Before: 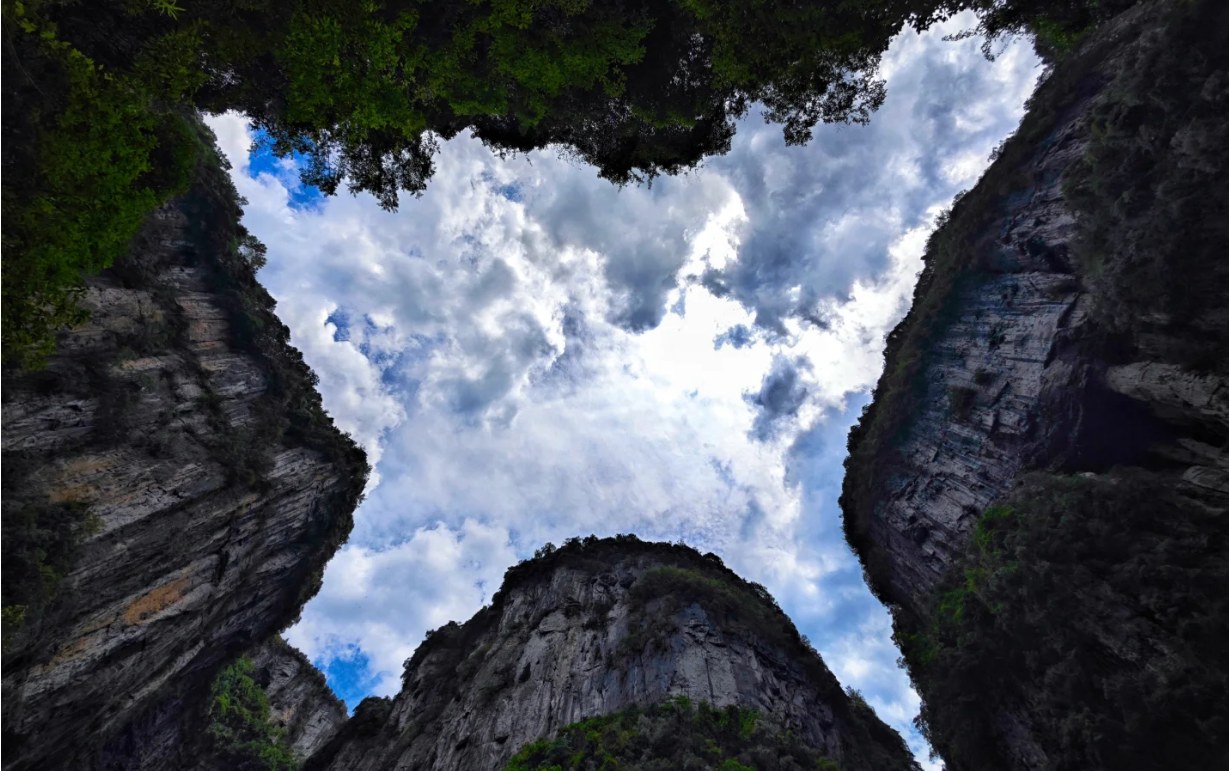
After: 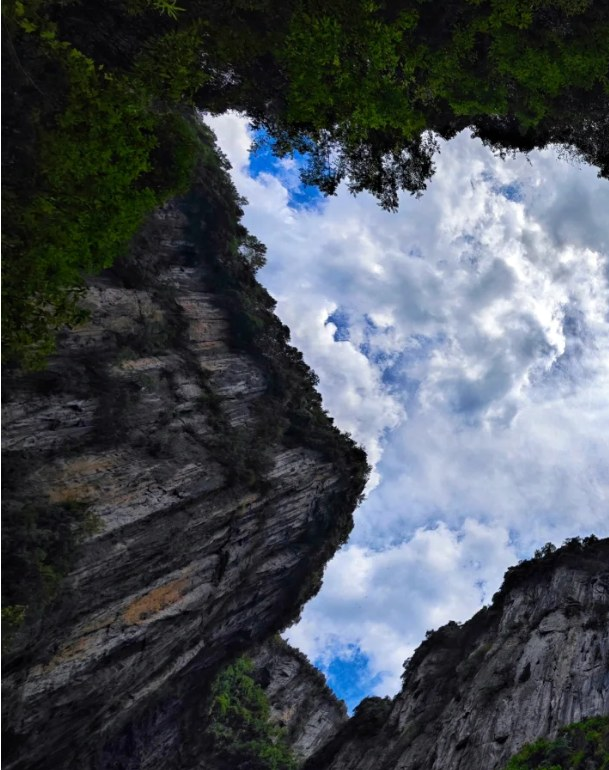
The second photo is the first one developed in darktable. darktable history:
crop and rotate: left 0.022%, top 0%, right 50.405%
tone equalizer: edges refinement/feathering 500, mask exposure compensation -1.57 EV, preserve details no
